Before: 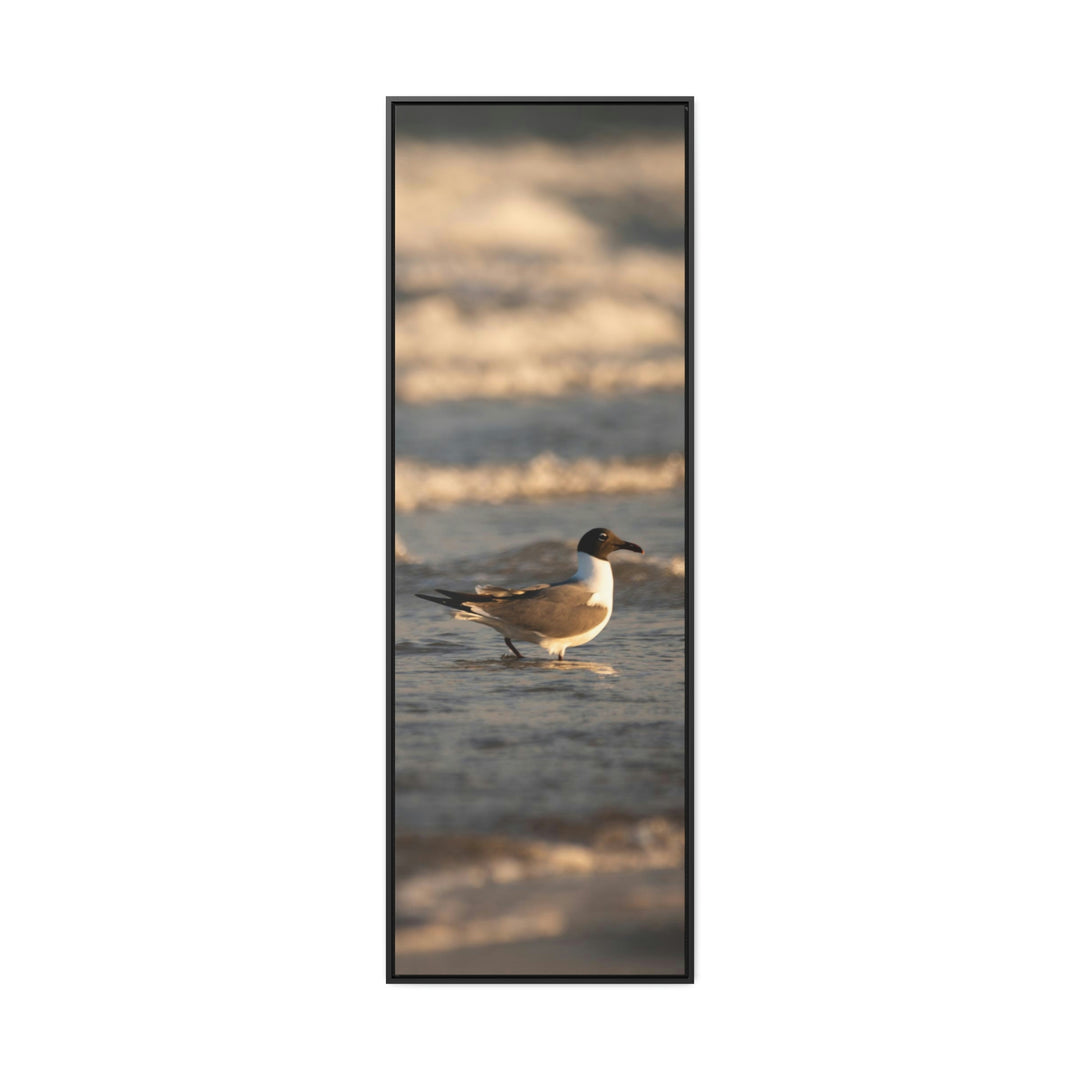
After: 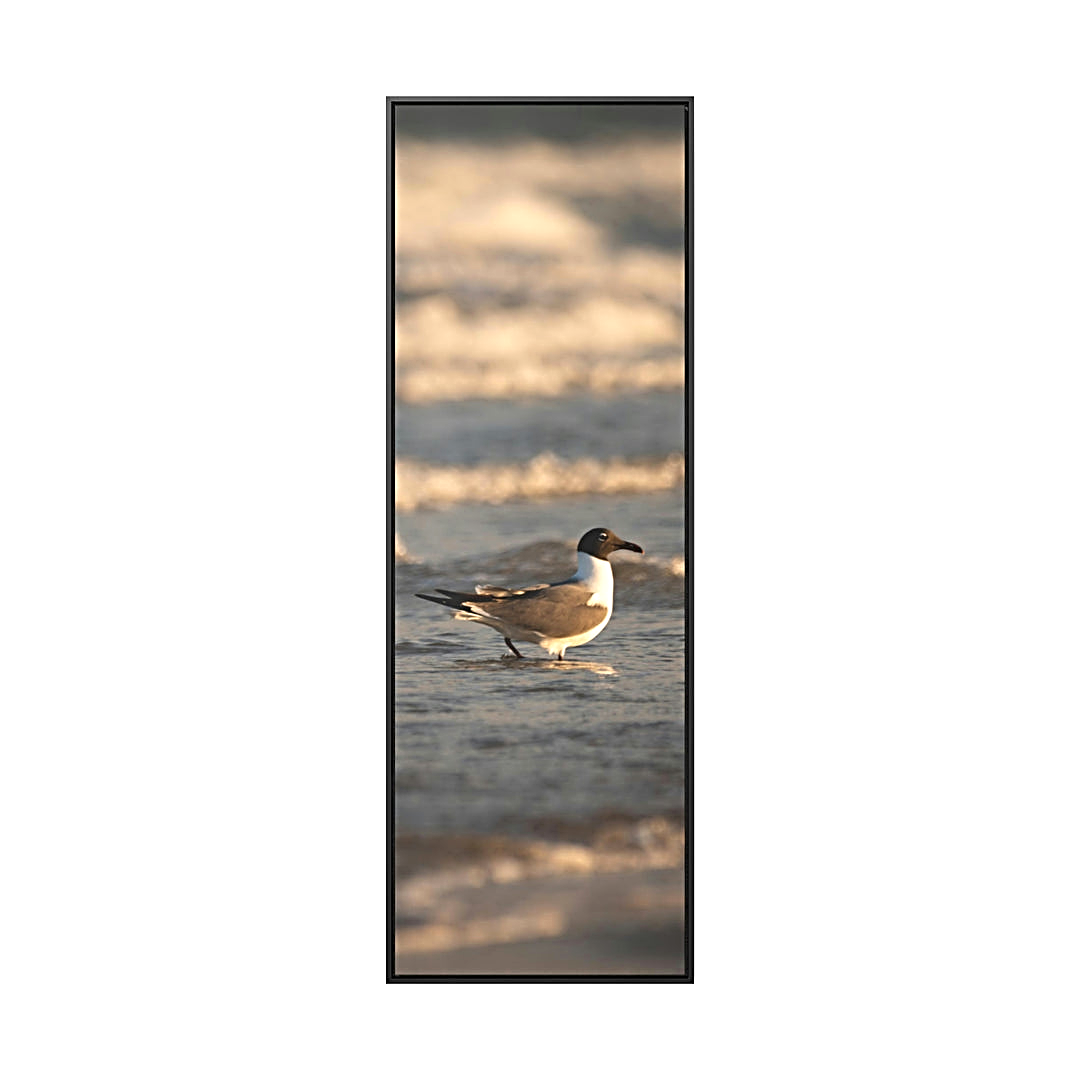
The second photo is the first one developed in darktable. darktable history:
sharpen: radius 3.025, amount 0.757
exposure: exposure 0.258 EV, compensate highlight preservation false
